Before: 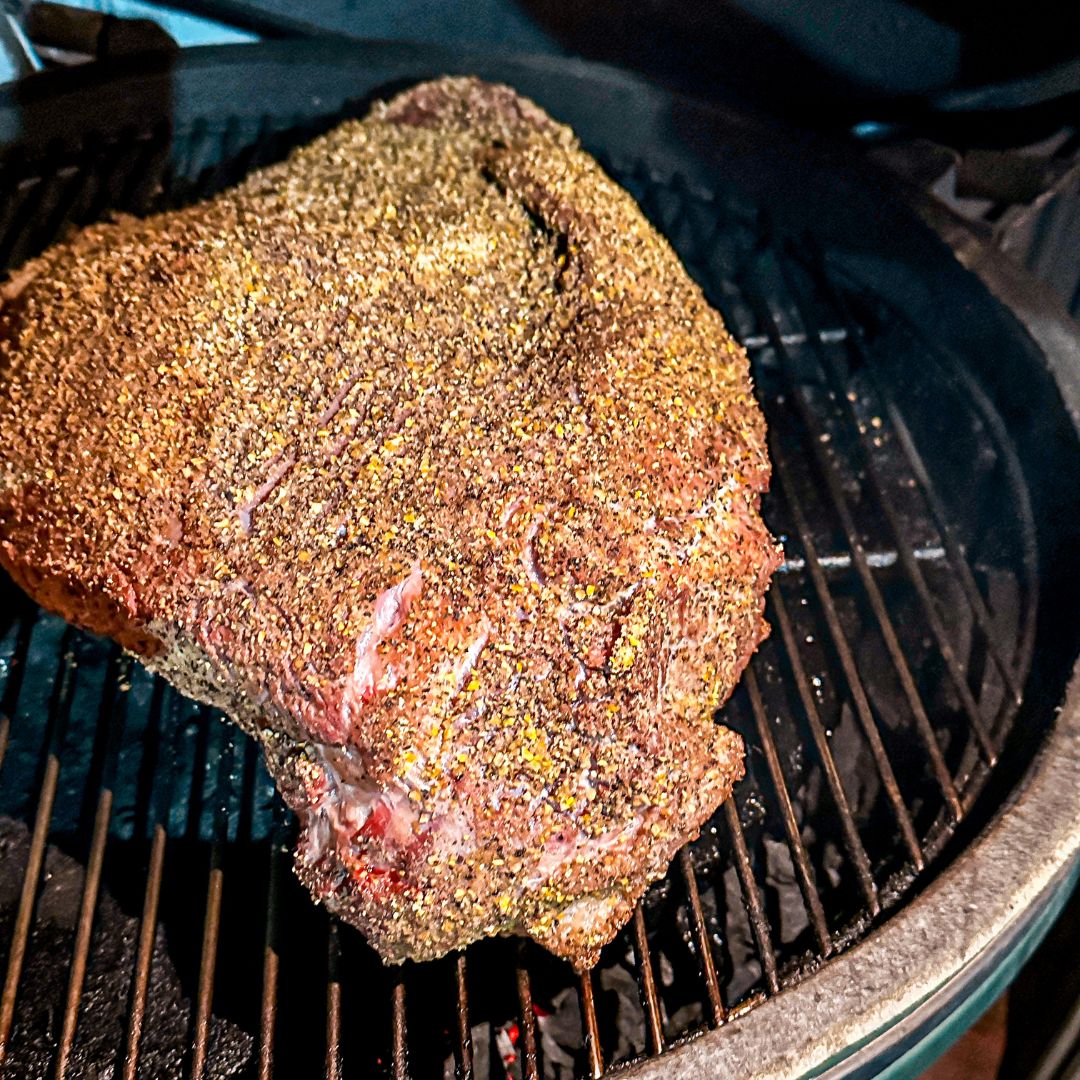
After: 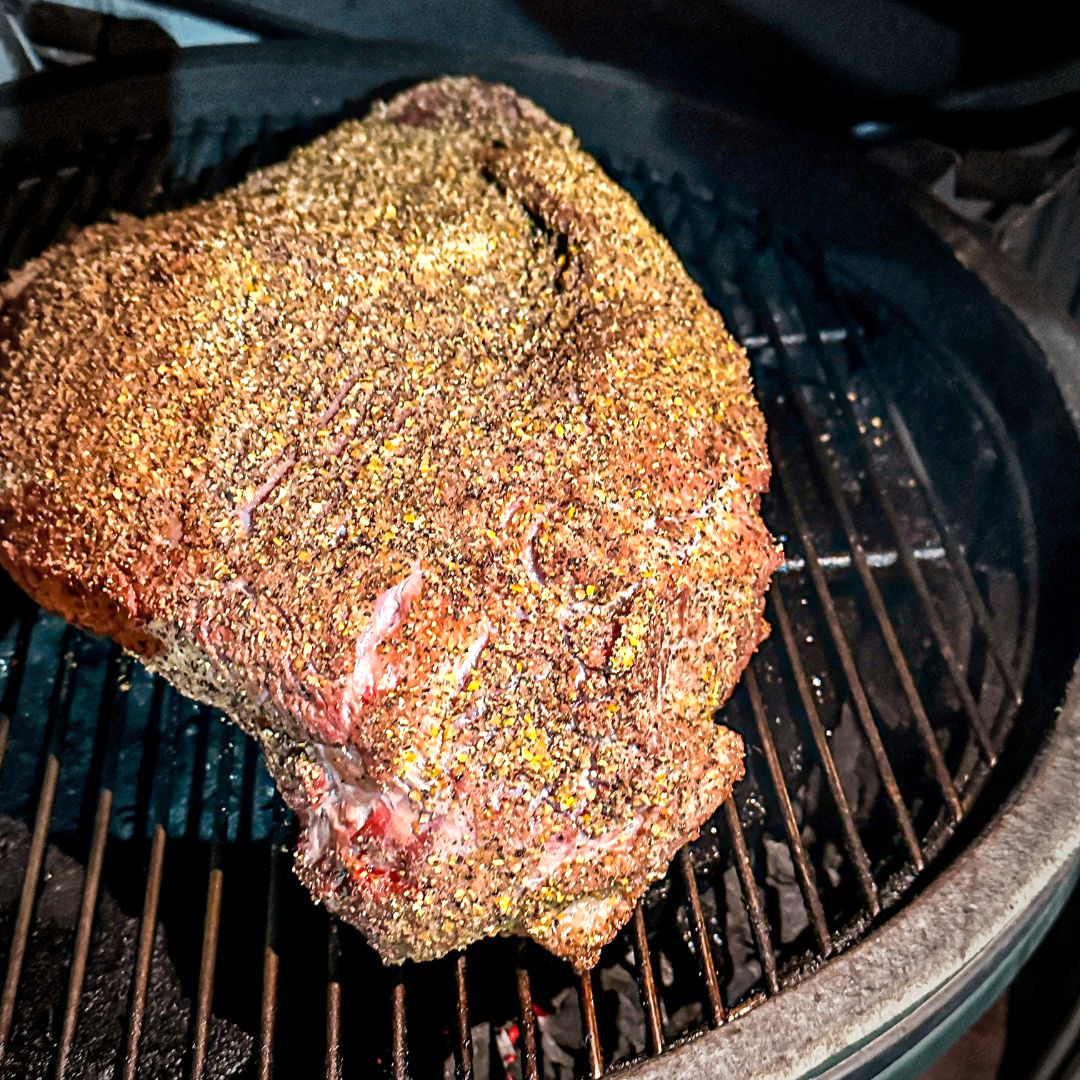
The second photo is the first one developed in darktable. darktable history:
exposure: exposure 0.189 EV, compensate highlight preservation false
vignetting: center (-0.081, 0.061), unbound false
